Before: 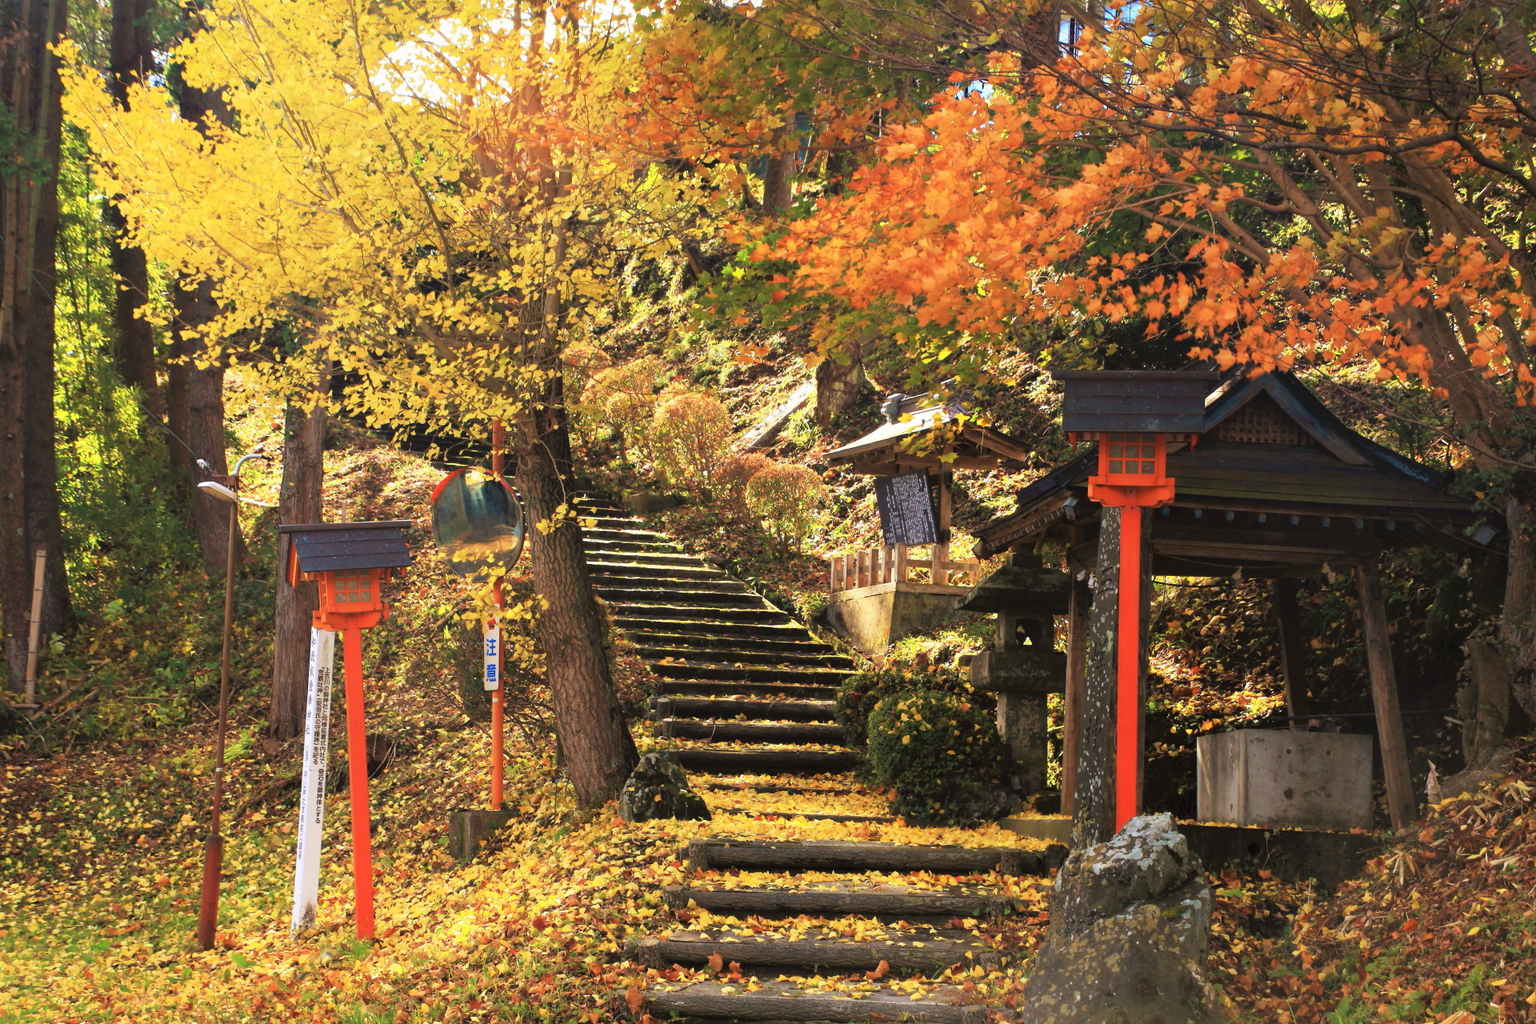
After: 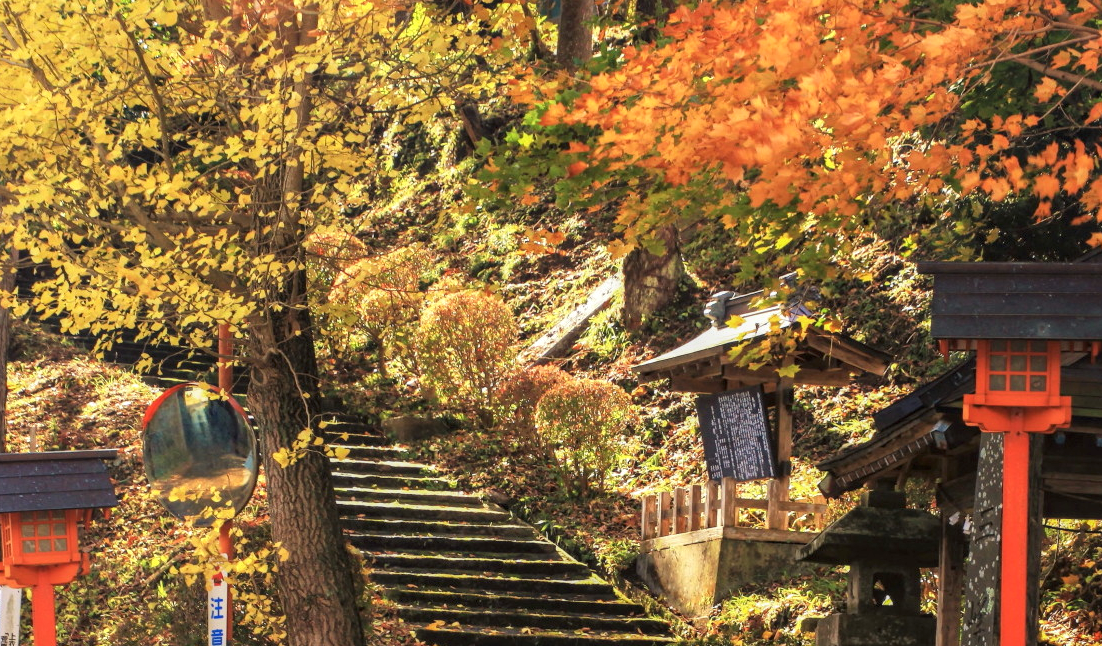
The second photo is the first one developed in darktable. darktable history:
crop: left 20.684%, top 15.714%, right 21.907%, bottom 33.752%
local contrast: highlights 24%, detail 130%
